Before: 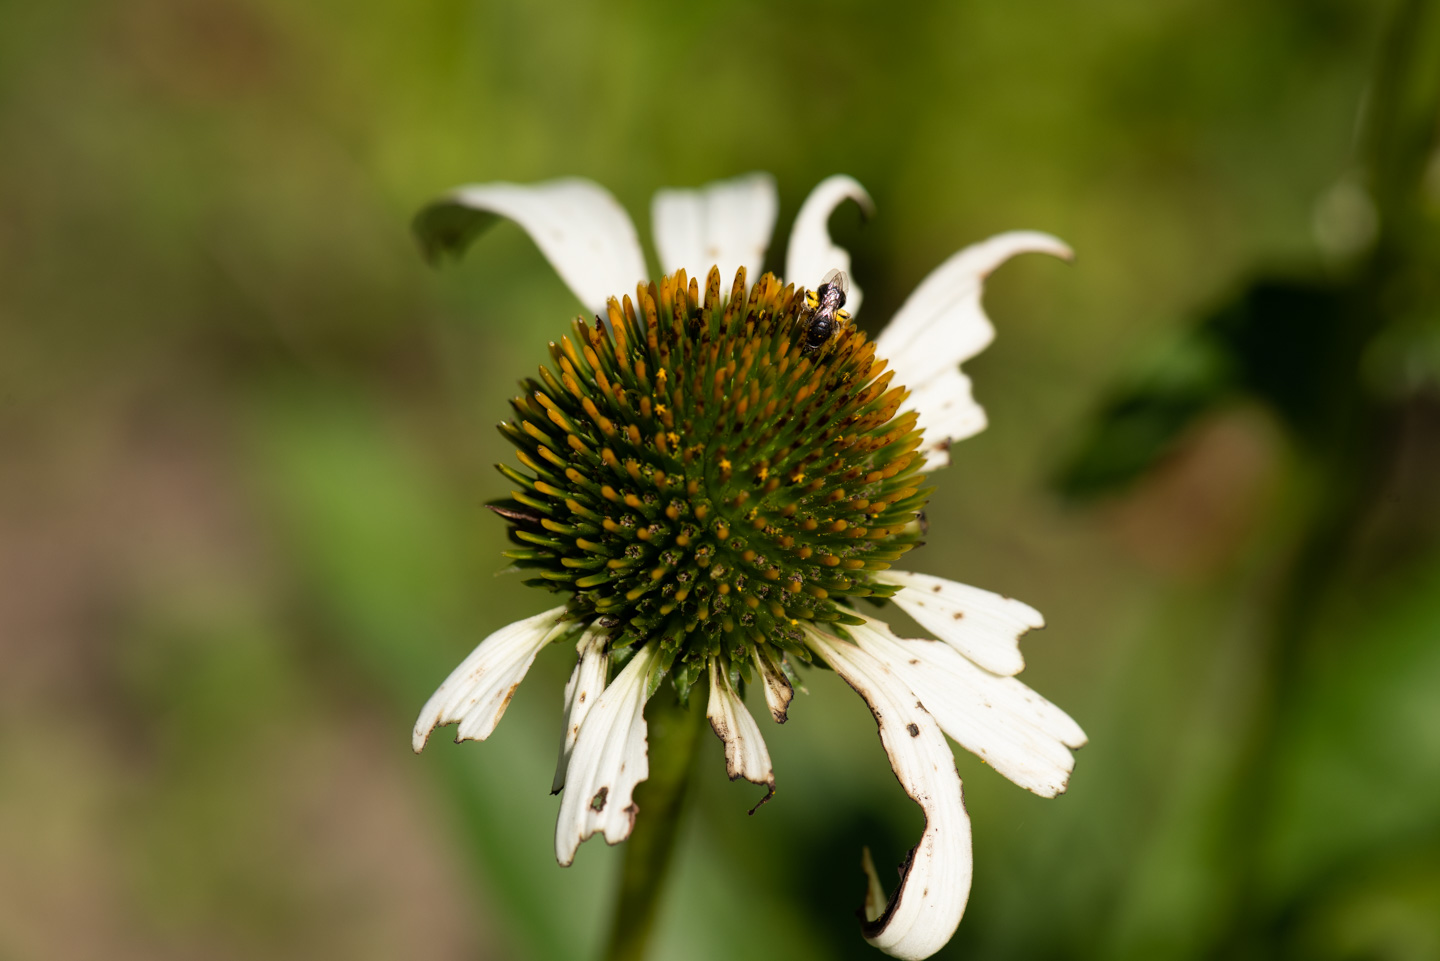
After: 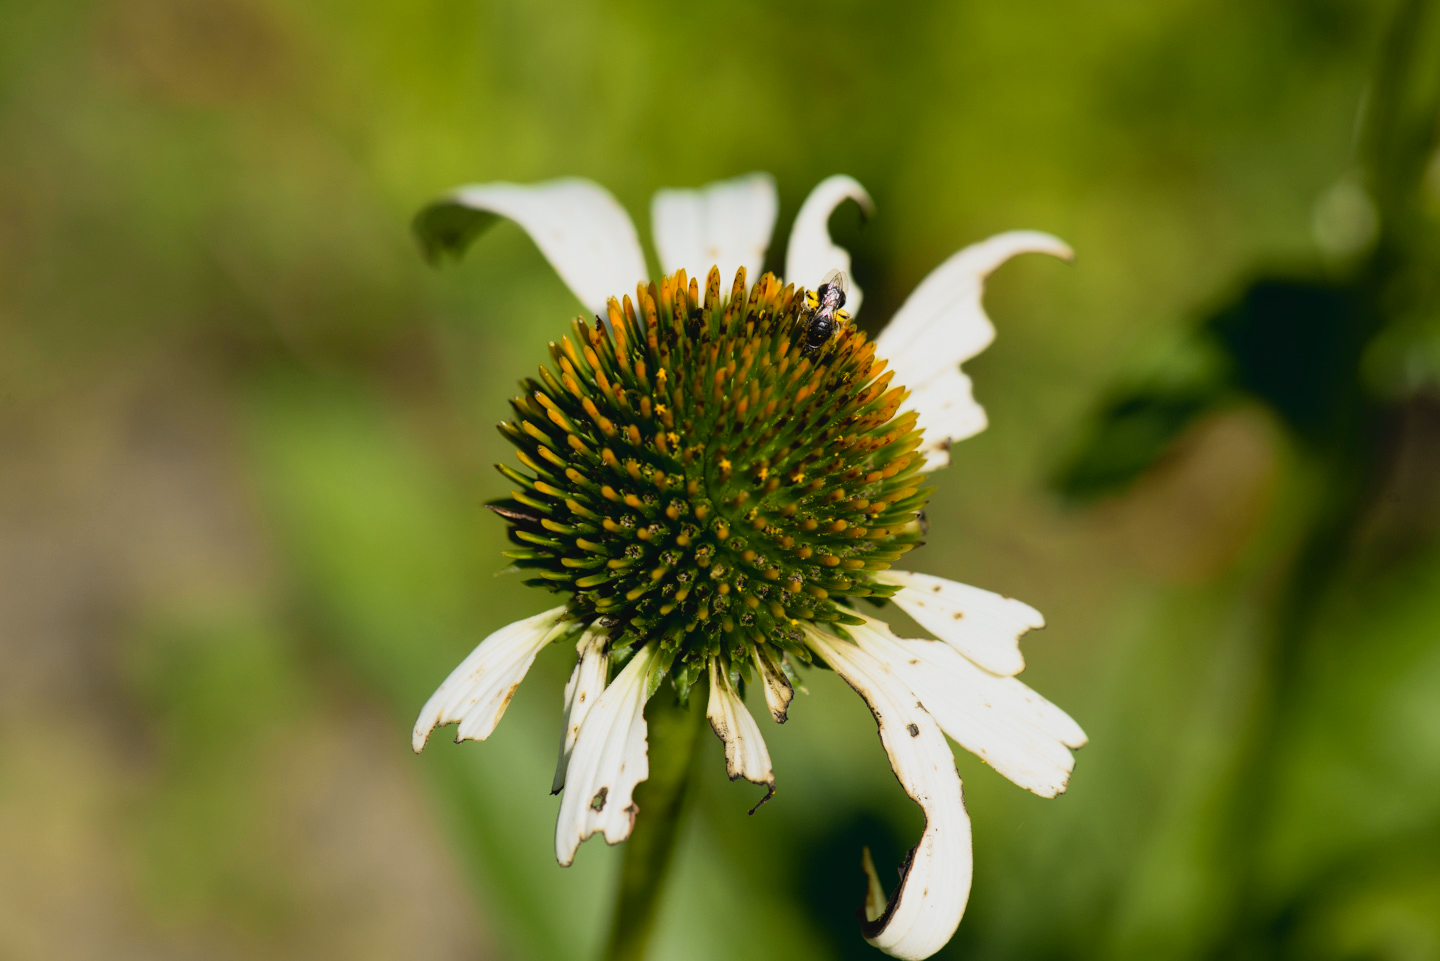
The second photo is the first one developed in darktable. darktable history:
contrast brightness saturation: contrast -0.08, brightness -0.04, saturation -0.11
tone curve: curves: ch0 [(0, 0.005) (0.103, 0.097) (0.18, 0.207) (0.384, 0.465) (0.491, 0.585) (0.629, 0.726) (0.84, 0.866) (1, 0.947)]; ch1 [(0, 0) (0.172, 0.123) (0.324, 0.253) (0.396, 0.388) (0.478, 0.461) (0.499, 0.497) (0.532, 0.515) (0.57, 0.584) (0.635, 0.675) (0.805, 0.892) (1, 1)]; ch2 [(0, 0) (0.411, 0.424) (0.496, 0.501) (0.515, 0.507) (0.553, 0.562) (0.604, 0.642) (0.708, 0.768) (0.839, 0.916) (1, 1)], color space Lab, independent channels, preserve colors none
